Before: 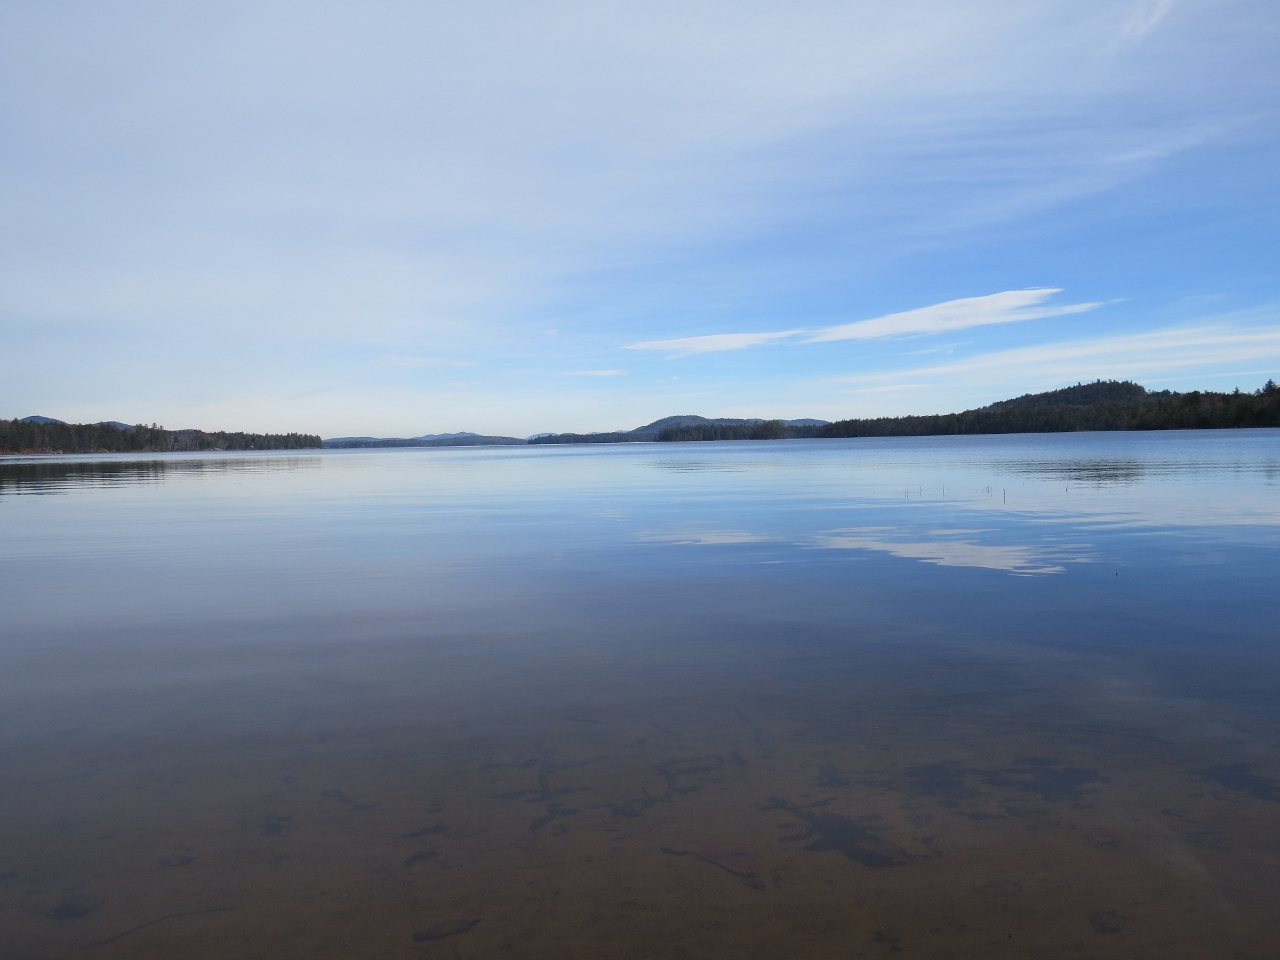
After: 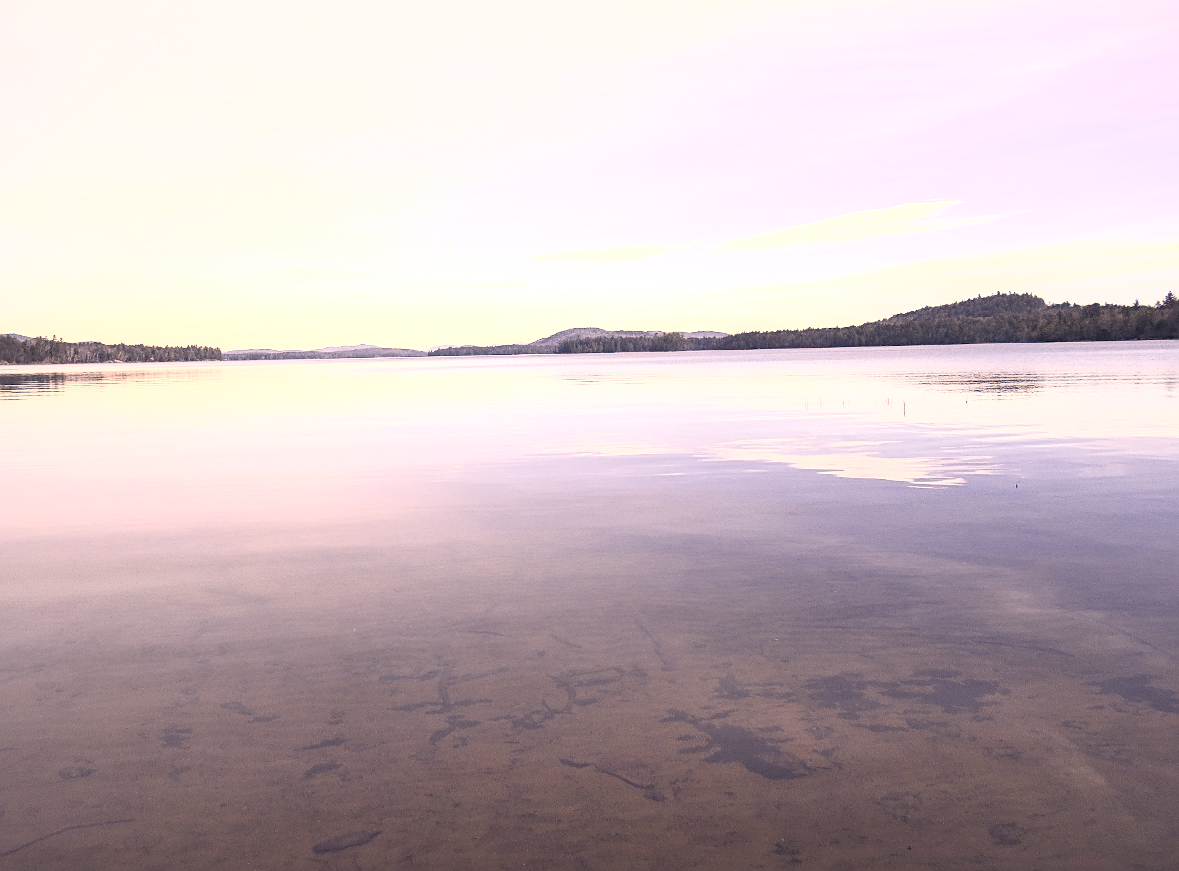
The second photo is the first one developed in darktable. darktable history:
local contrast: on, module defaults
color correction: highlights a* 19.93, highlights b* 27.4, shadows a* 3.41, shadows b* -16.95, saturation 0.729
crop and rotate: left 7.814%, top 9.196%
levels: black 0.075%, levels [0.026, 0.507, 0.987]
exposure: black level correction 0.001, exposure 0.499 EV, compensate highlight preservation false
contrast brightness saturation: contrast 0.374, brightness 0.536
sharpen: on, module defaults
color zones: curves: ch0 [(0.224, 0.526) (0.75, 0.5)]; ch1 [(0.055, 0.526) (0.224, 0.761) (0.377, 0.526) (0.75, 0.5)]
